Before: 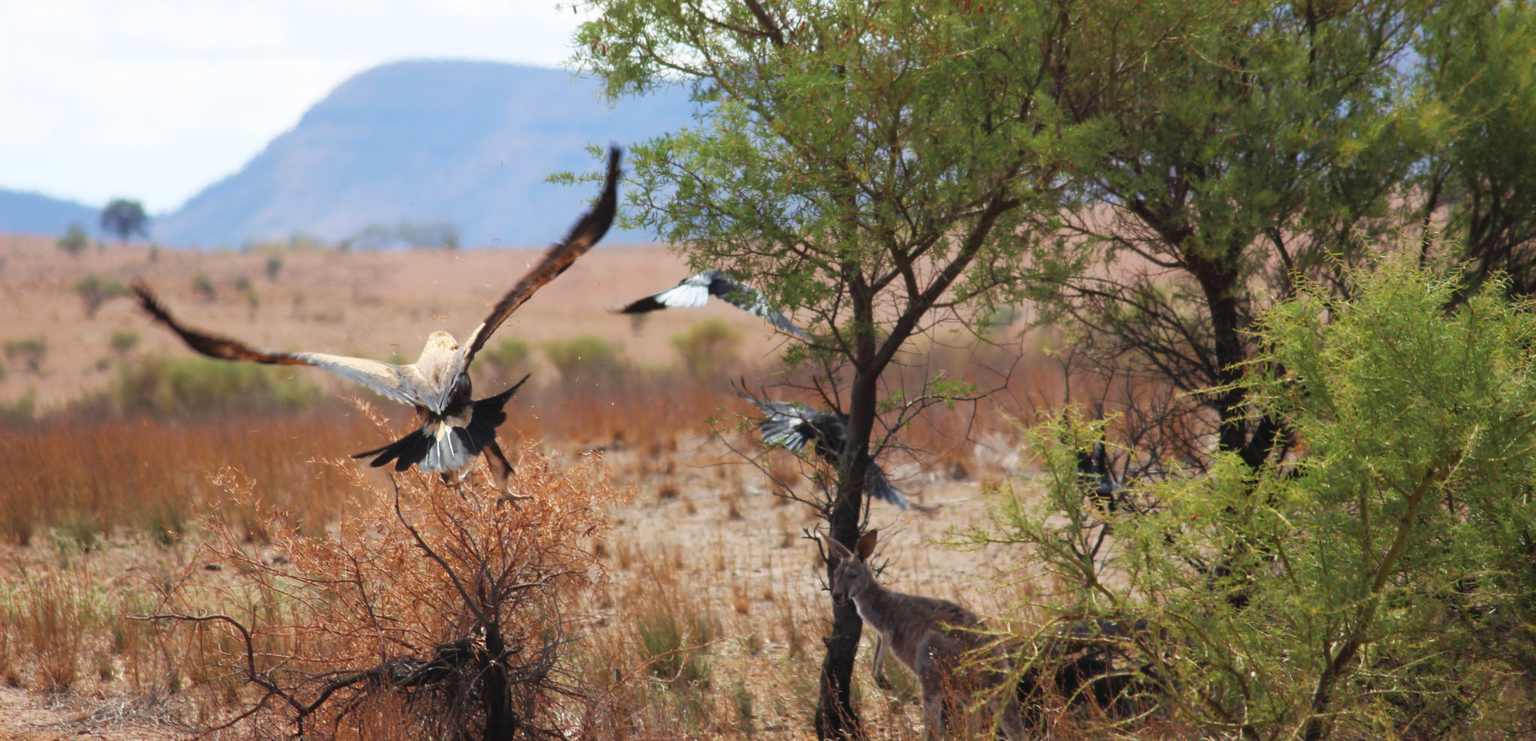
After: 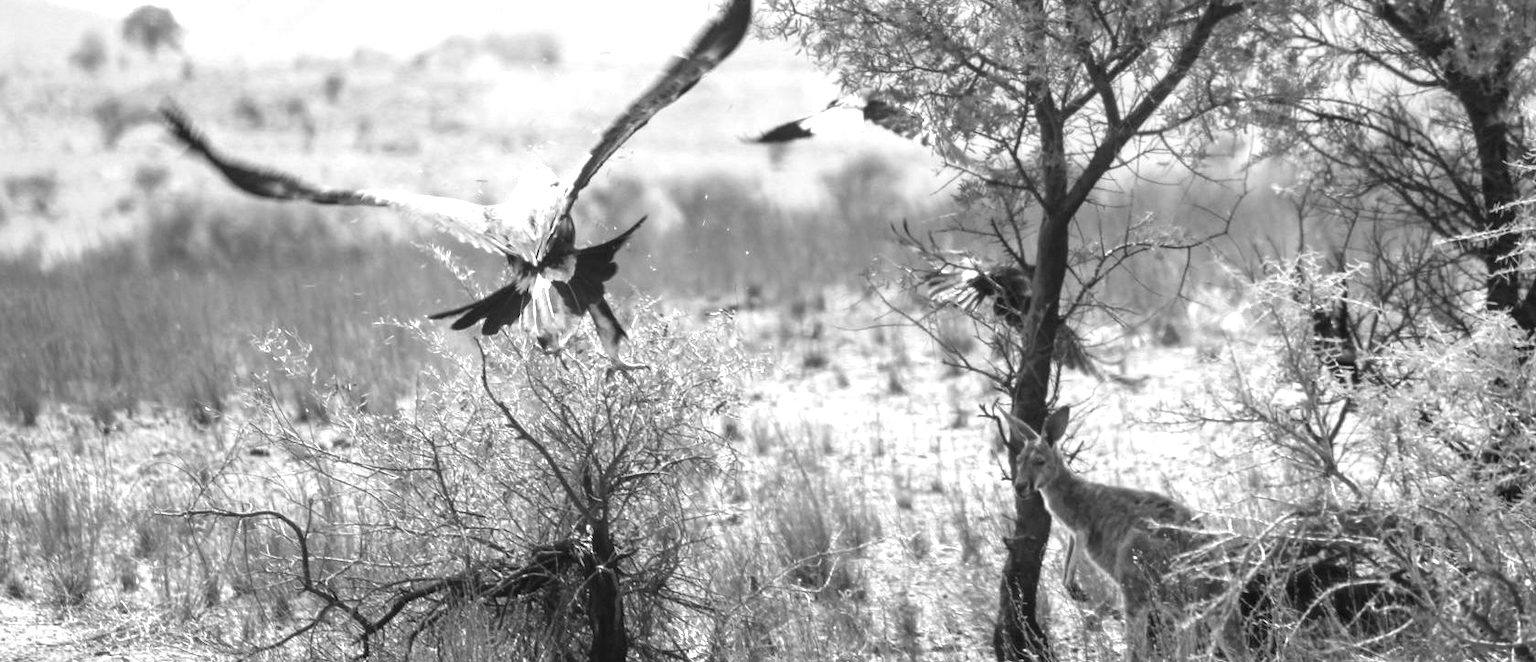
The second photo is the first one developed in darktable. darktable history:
white balance: emerald 1
monochrome: on, module defaults
exposure: black level correction 0, exposure 1.1 EV, compensate highlight preservation false
local contrast: on, module defaults
crop: top 26.531%, right 17.959%
